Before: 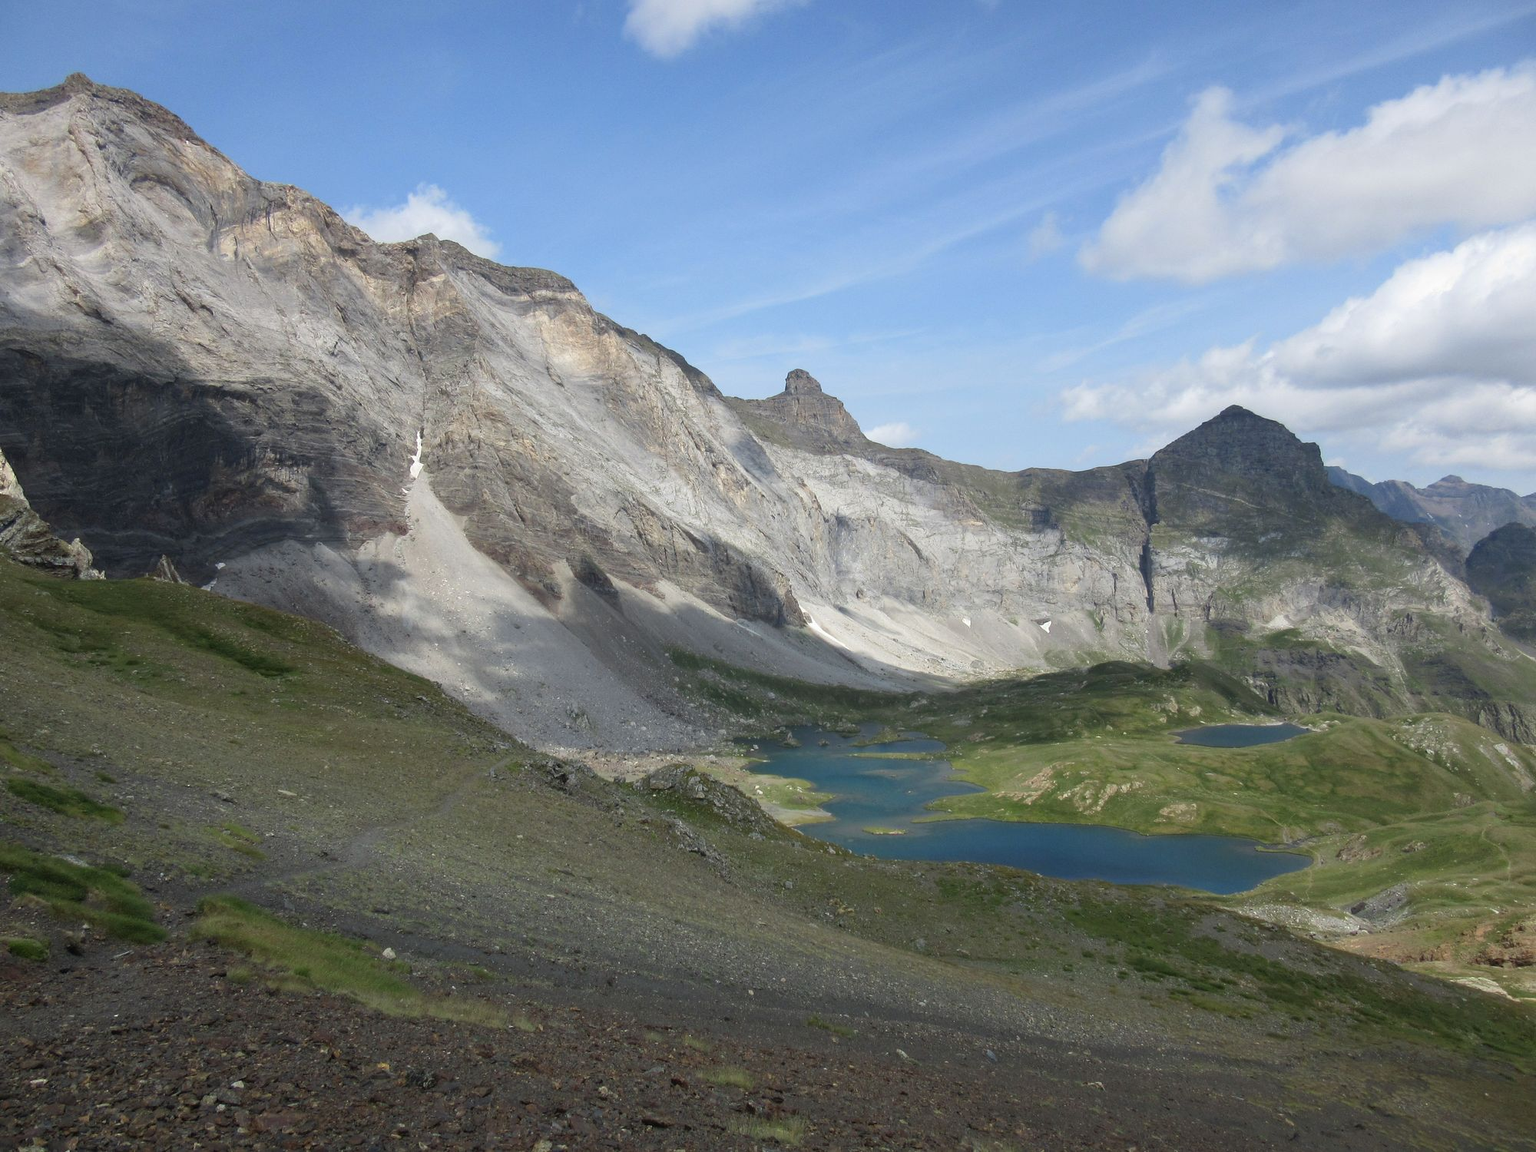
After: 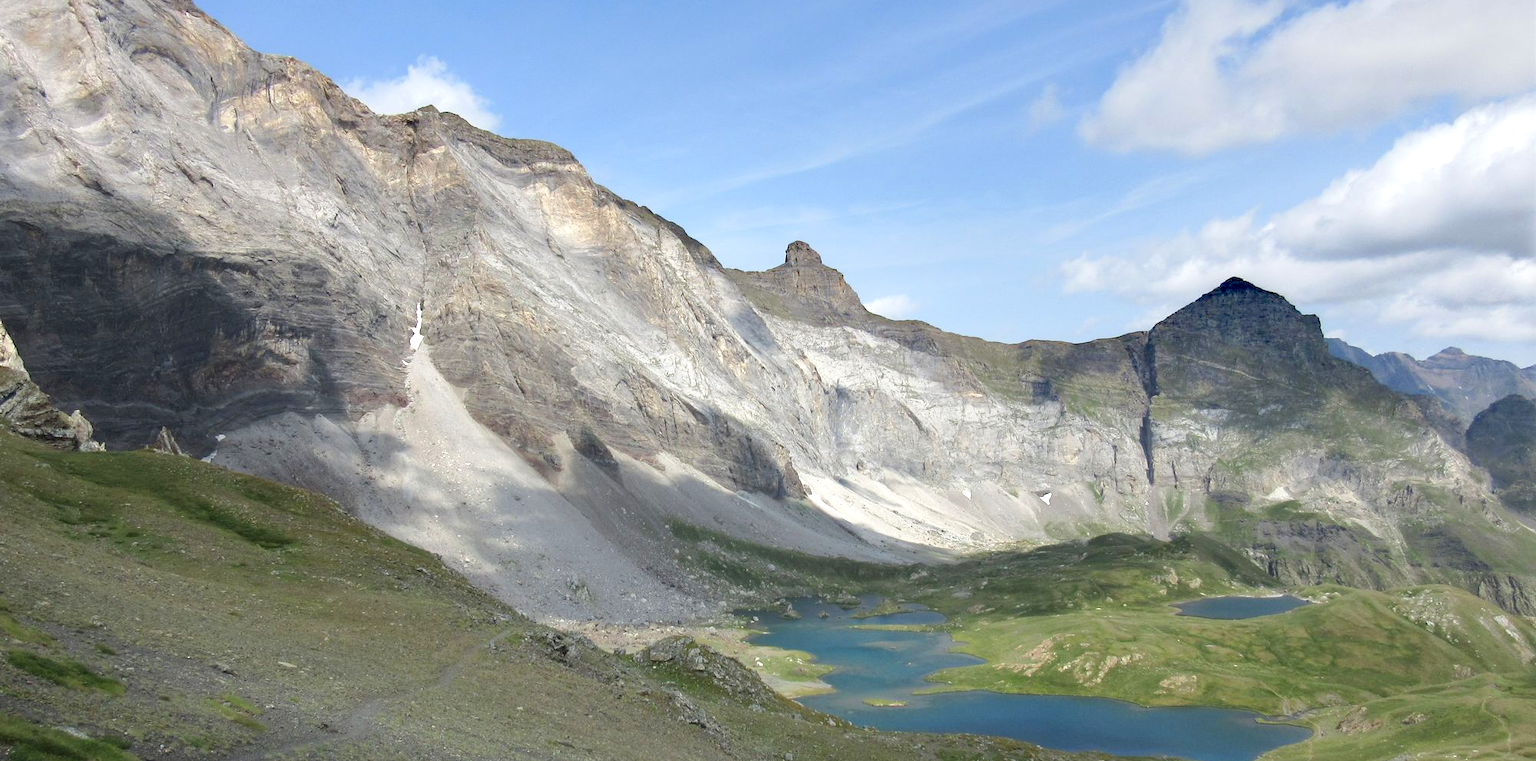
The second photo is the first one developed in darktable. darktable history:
exposure: black level correction 0.002, exposure -0.107 EV, compensate exposure bias true, compensate highlight preservation false
crop: top 11.153%, bottom 22.728%
base curve: curves: ch0 [(0, 0) (0.235, 0.266) (0.503, 0.496) (0.786, 0.72) (1, 1)], fusion 1
